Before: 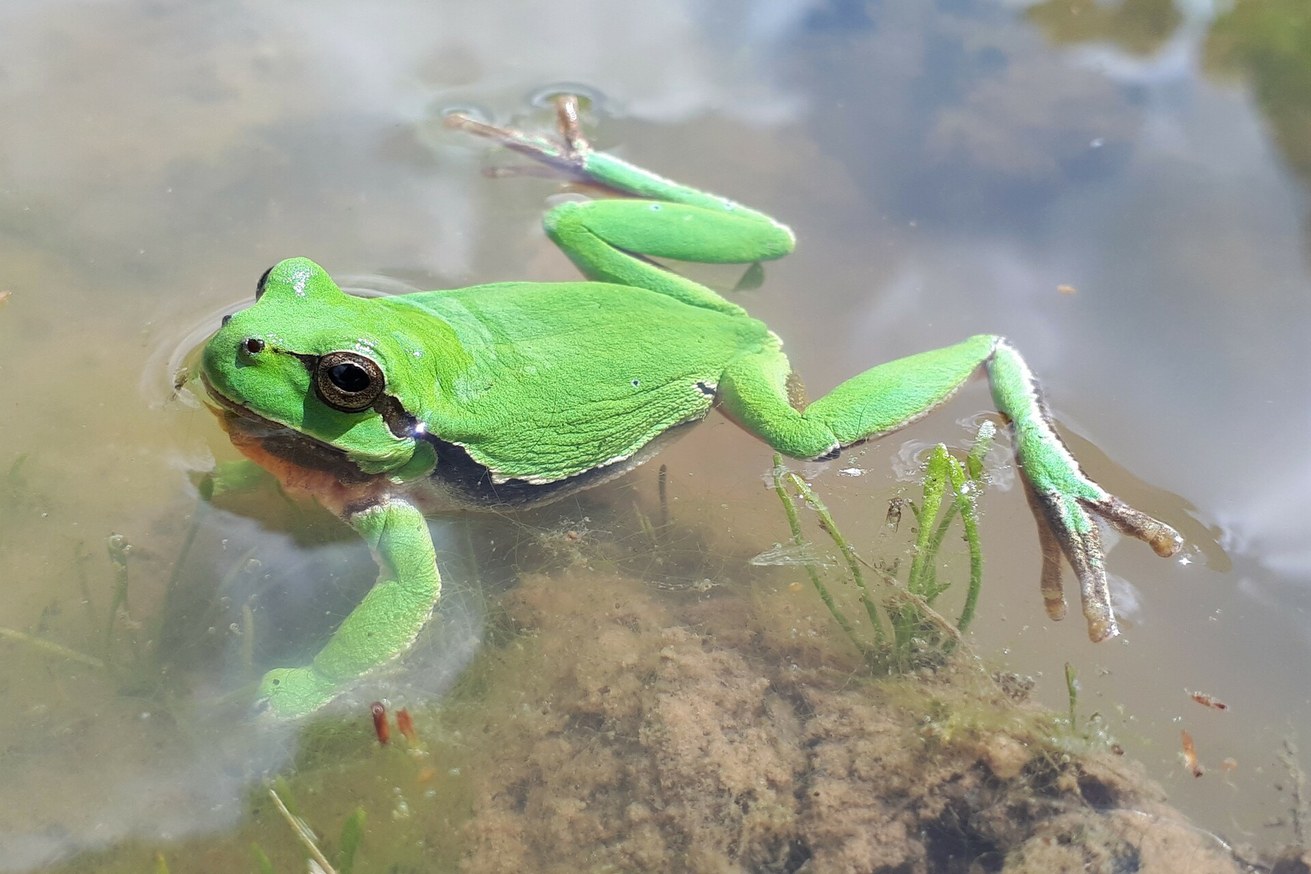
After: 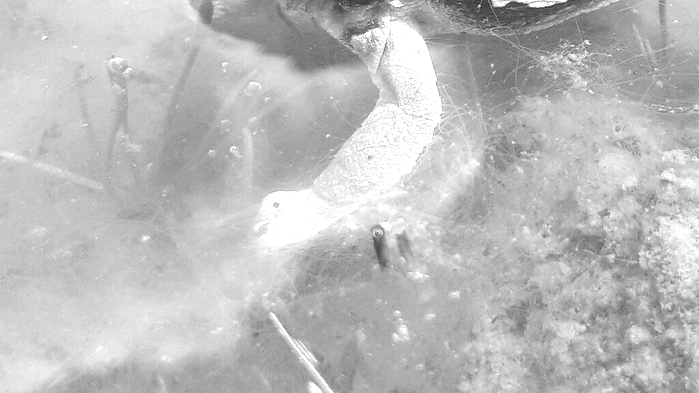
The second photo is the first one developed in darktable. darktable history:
color calibration: output gray [0.267, 0.423, 0.267, 0], illuminant same as pipeline (D50), adaptation none (bypass)
exposure: black level correction 0, exposure 1.2 EV, compensate exposure bias true, compensate highlight preservation false
crop and rotate: top 54.778%, right 46.61%, bottom 0.159%
tone equalizer: on, module defaults
local contrast: on, module defaults
